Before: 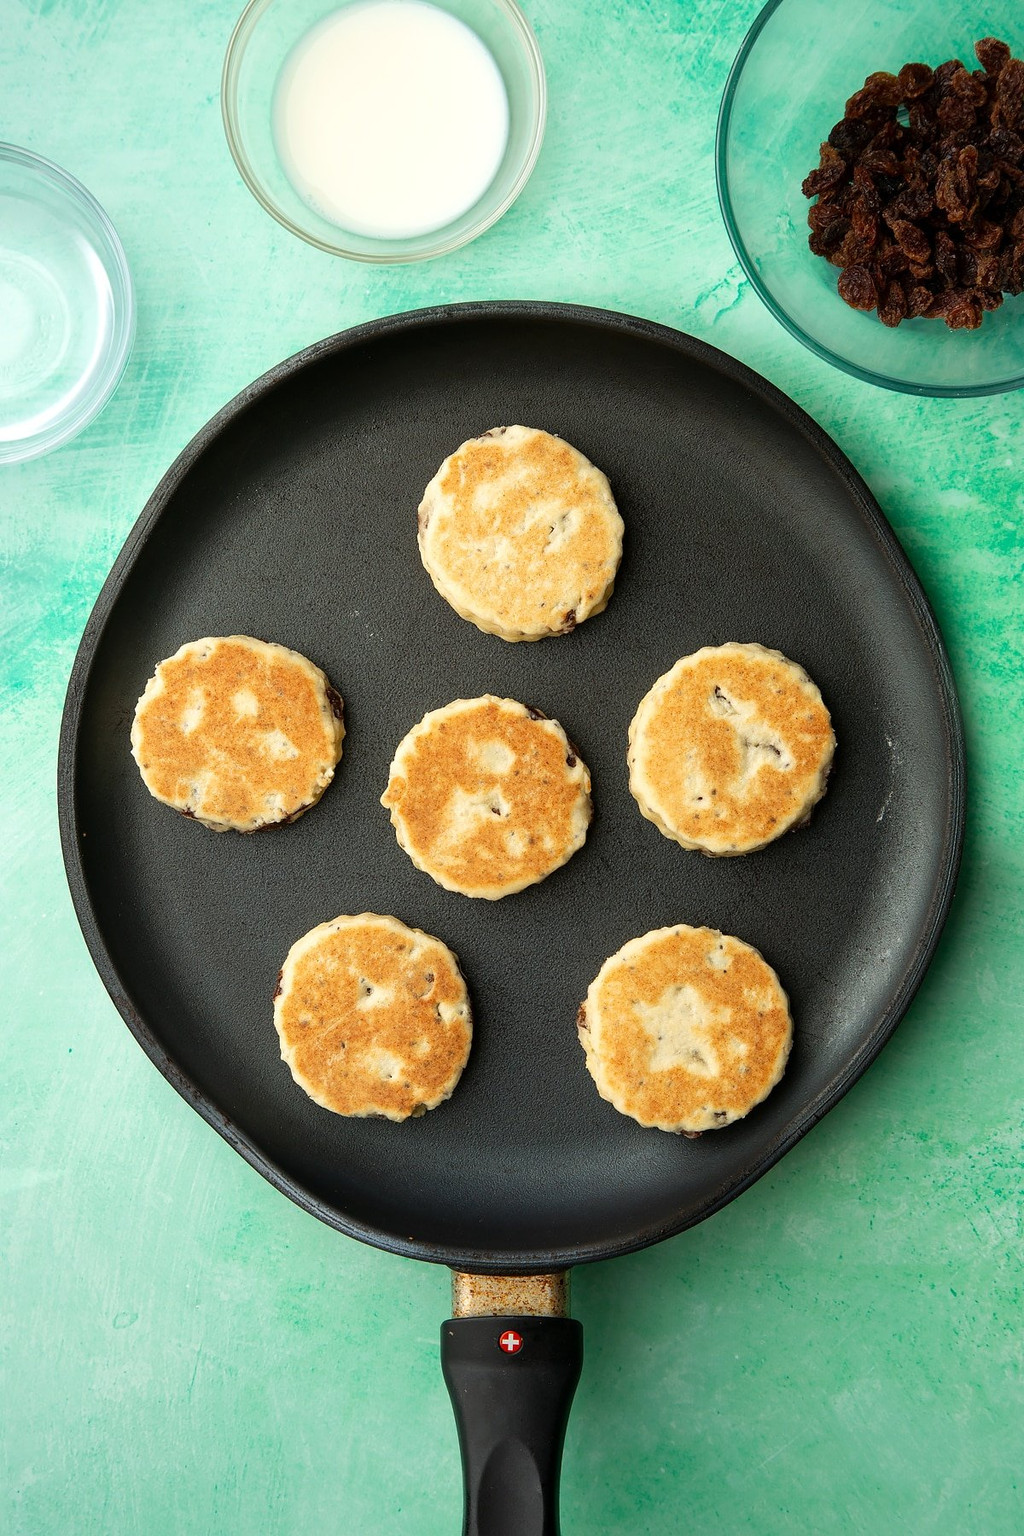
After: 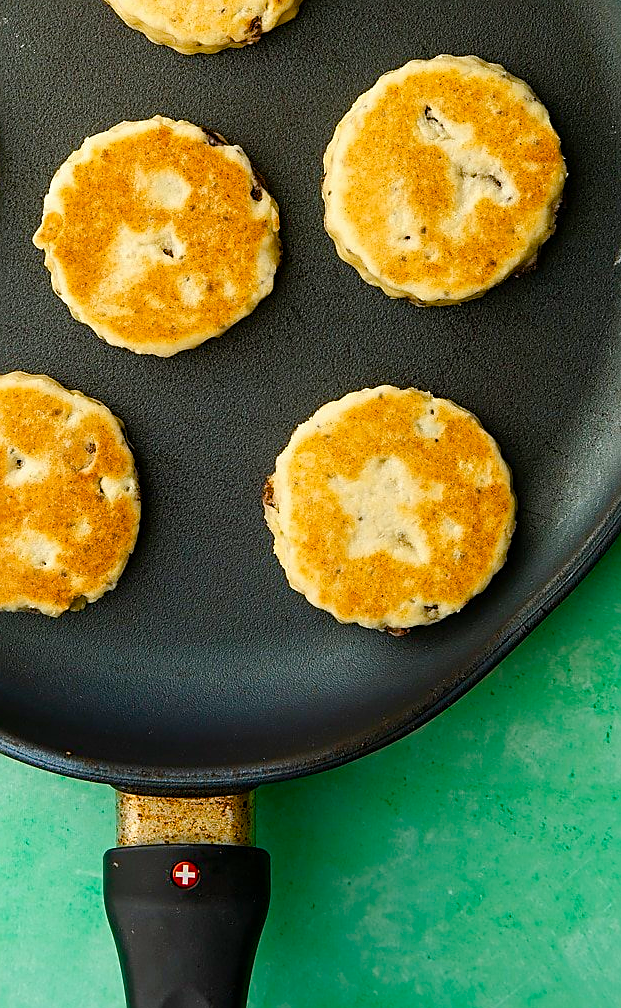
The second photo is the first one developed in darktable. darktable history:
color balance rgb: linear chroma grading › global chroma 18.9%, perceptual saturation grading › global saturation 20%, perceptual saturation grading › highlights -25%, perceptual saturation grading › shadows 50%, global vibrance 18.93%
exposure: exposure -0.05 EV
sharpen: on, module defaults
crop: left 34.479%, top 38.822%, right 13.718%, bottom 5.172%
